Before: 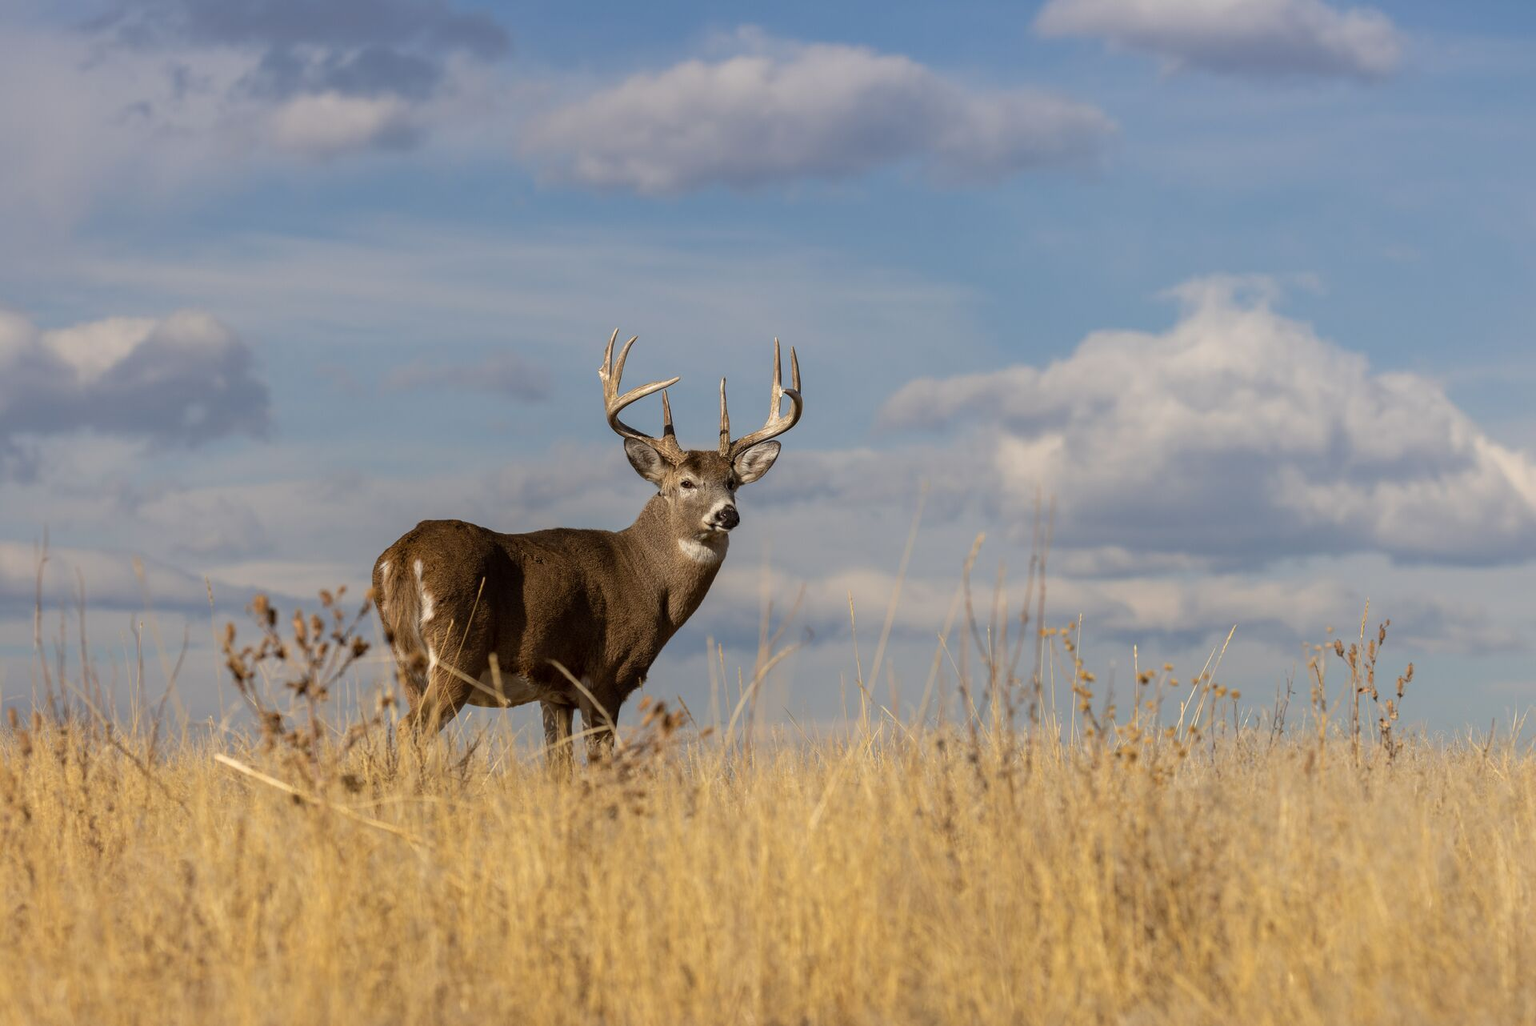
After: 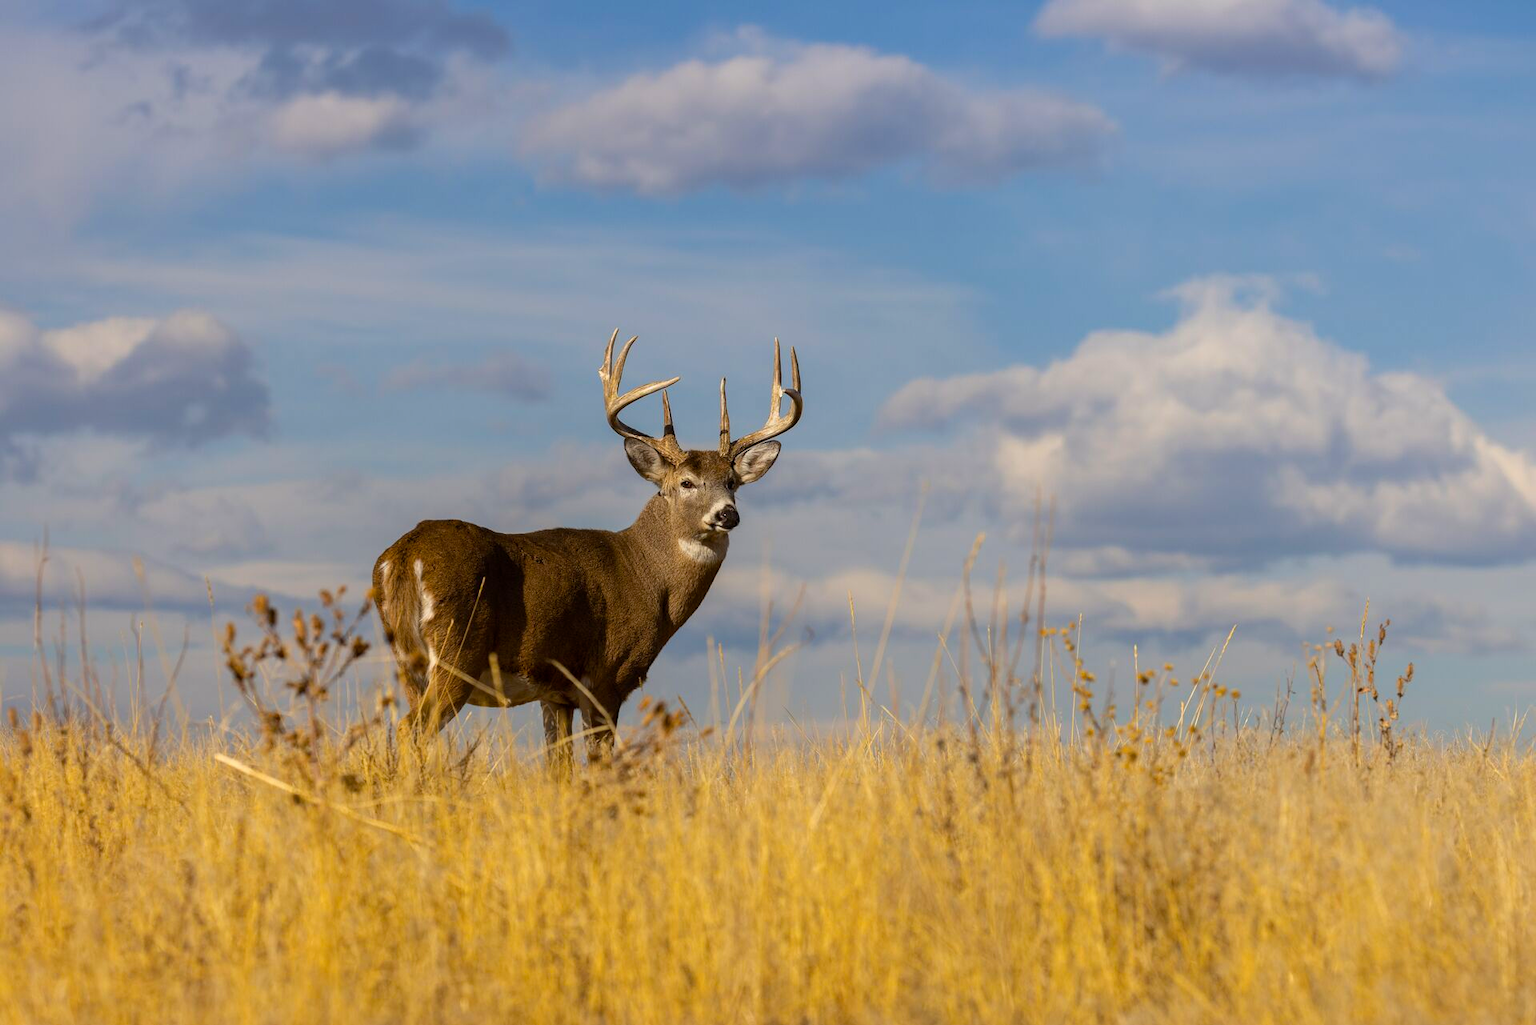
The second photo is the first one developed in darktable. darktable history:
contrast brightness saturation: contrast 0.08, saturation 0.02
color balance rgb: perceptual saturation grading › global saturation 25%, global vibrance 20%
